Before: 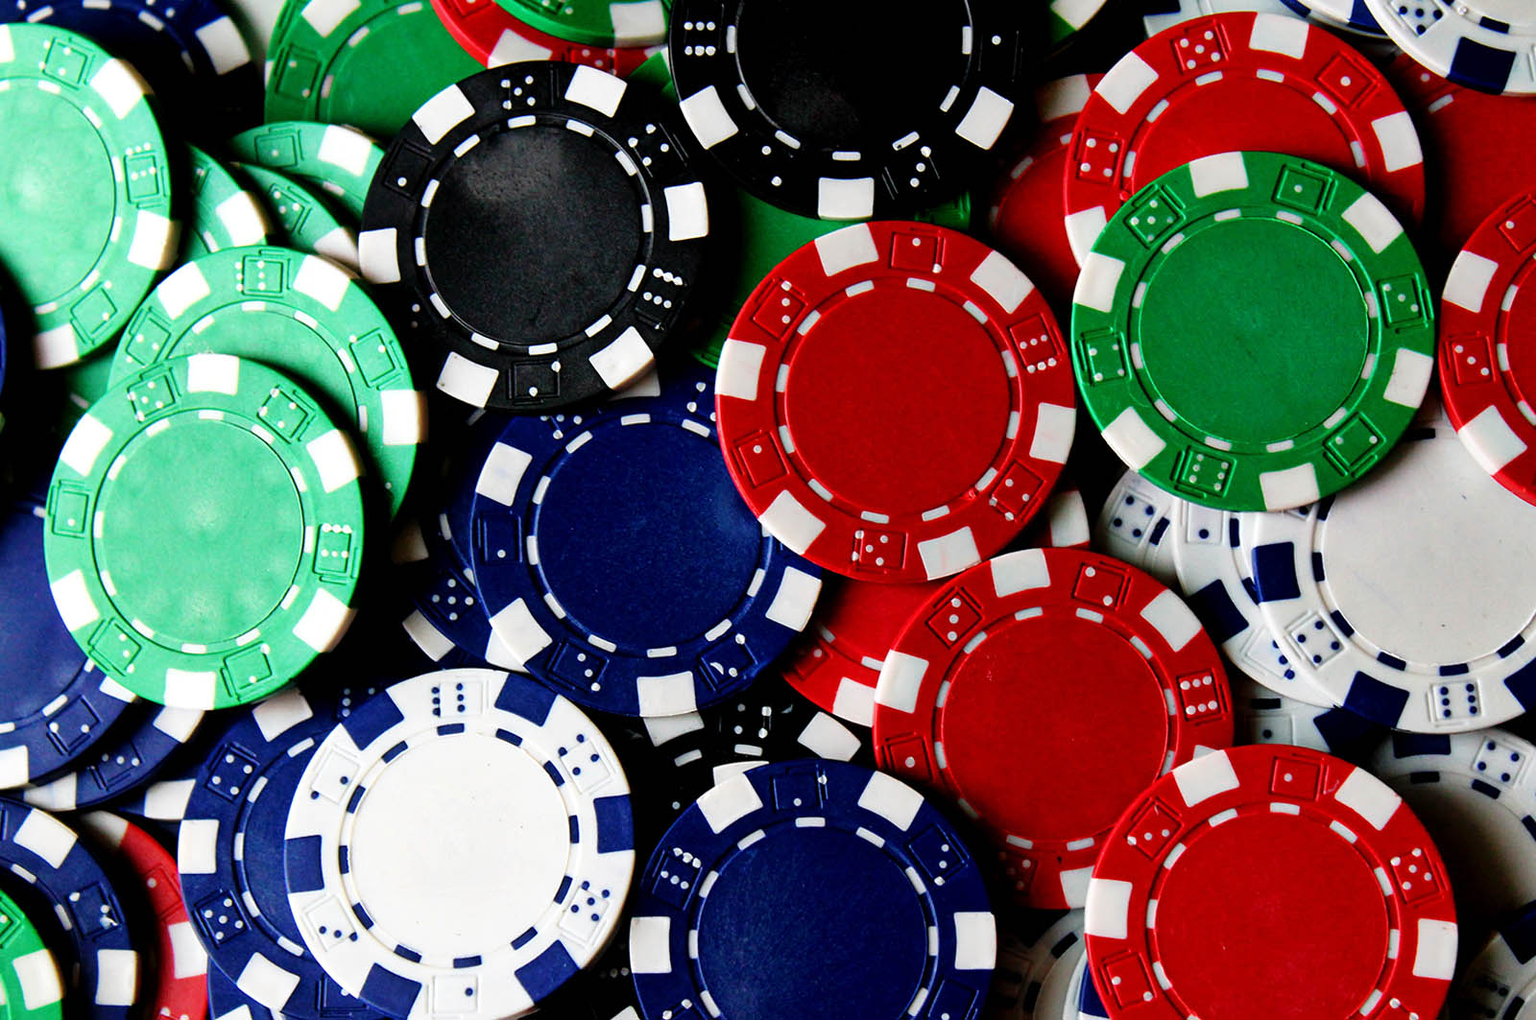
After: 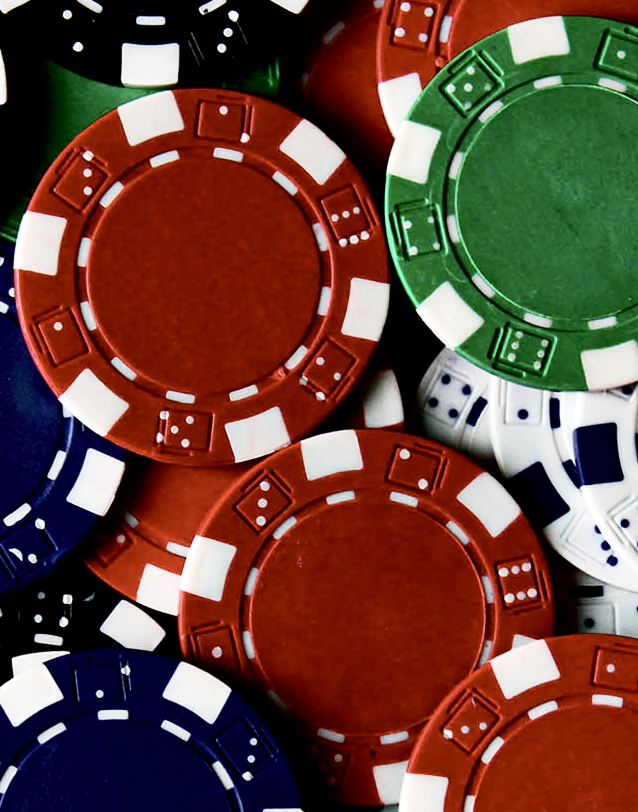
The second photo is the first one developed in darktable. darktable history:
contrast brightness saturation: contrast 0.25, saturation -0.31
exposure: black level correction 0.007, exposure 0.093 EV, compensate highlight preservation false
crop: left 45.721%, top 13.393%, right 14.118%, bottom 10.01%
